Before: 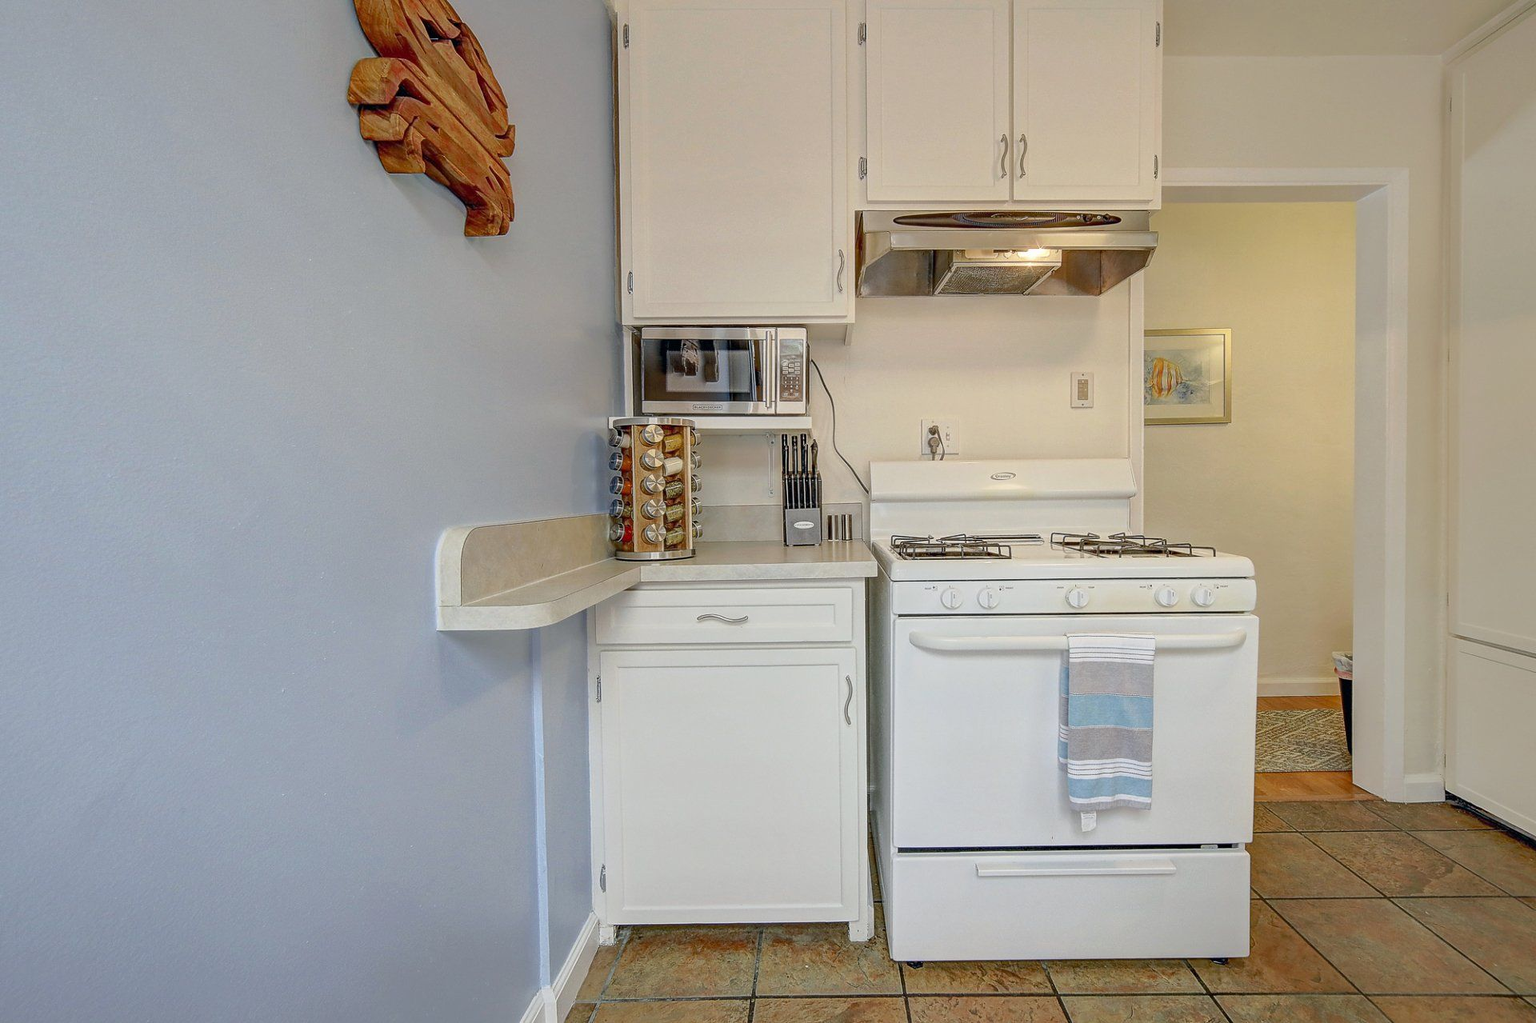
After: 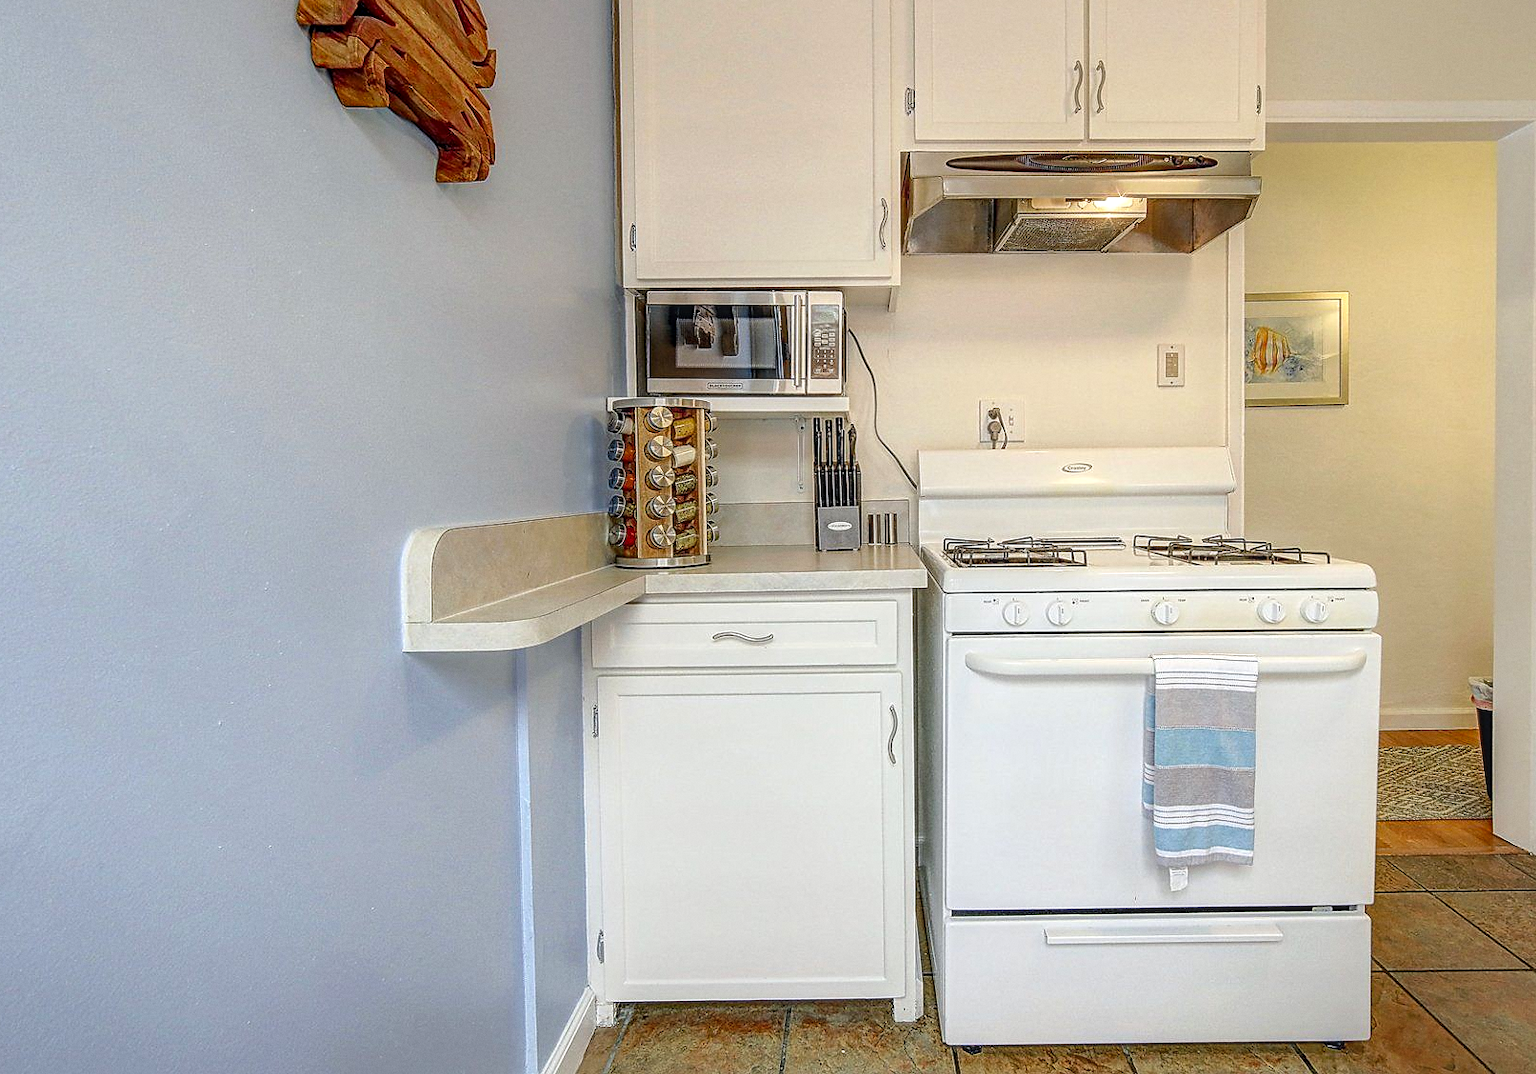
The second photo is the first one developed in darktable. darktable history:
grain: coarseness 0.09 ISO, strength 10%
sharpen: radius 1.559, amount 0.373, threshold 1.271
crop: left 6.446%, top 8.188%, right 9.538%, bottom 3.548%
local contrast: on, module defaults
contrast equalizer: y [[0.5, 0.488, 0.462, 0.461, 0.491, 0.5], [0.5 ×6], [0.5 ×6], [0 ×6], [0 ×6]]
tone curve: curves: ch0 [(0, 0) (0.003, 0.002) (0.011, 0.009) (0.025, 0.02) (0.044, 0.036) (0.069, 0.057) (0.1, 0.081) (0.136, 0.115) (0.177, 0.153) (0.224, 0.202) (0.277, 0.264) (0.335, 0.333) (0.399, 0.409) (0.468, 0.491) (0.543, 0.58) (0.623, 0.675) (0.709, 0.777) (0.801, 0.88) (0.898, 0.98) (1, 1)], preserve colors none
